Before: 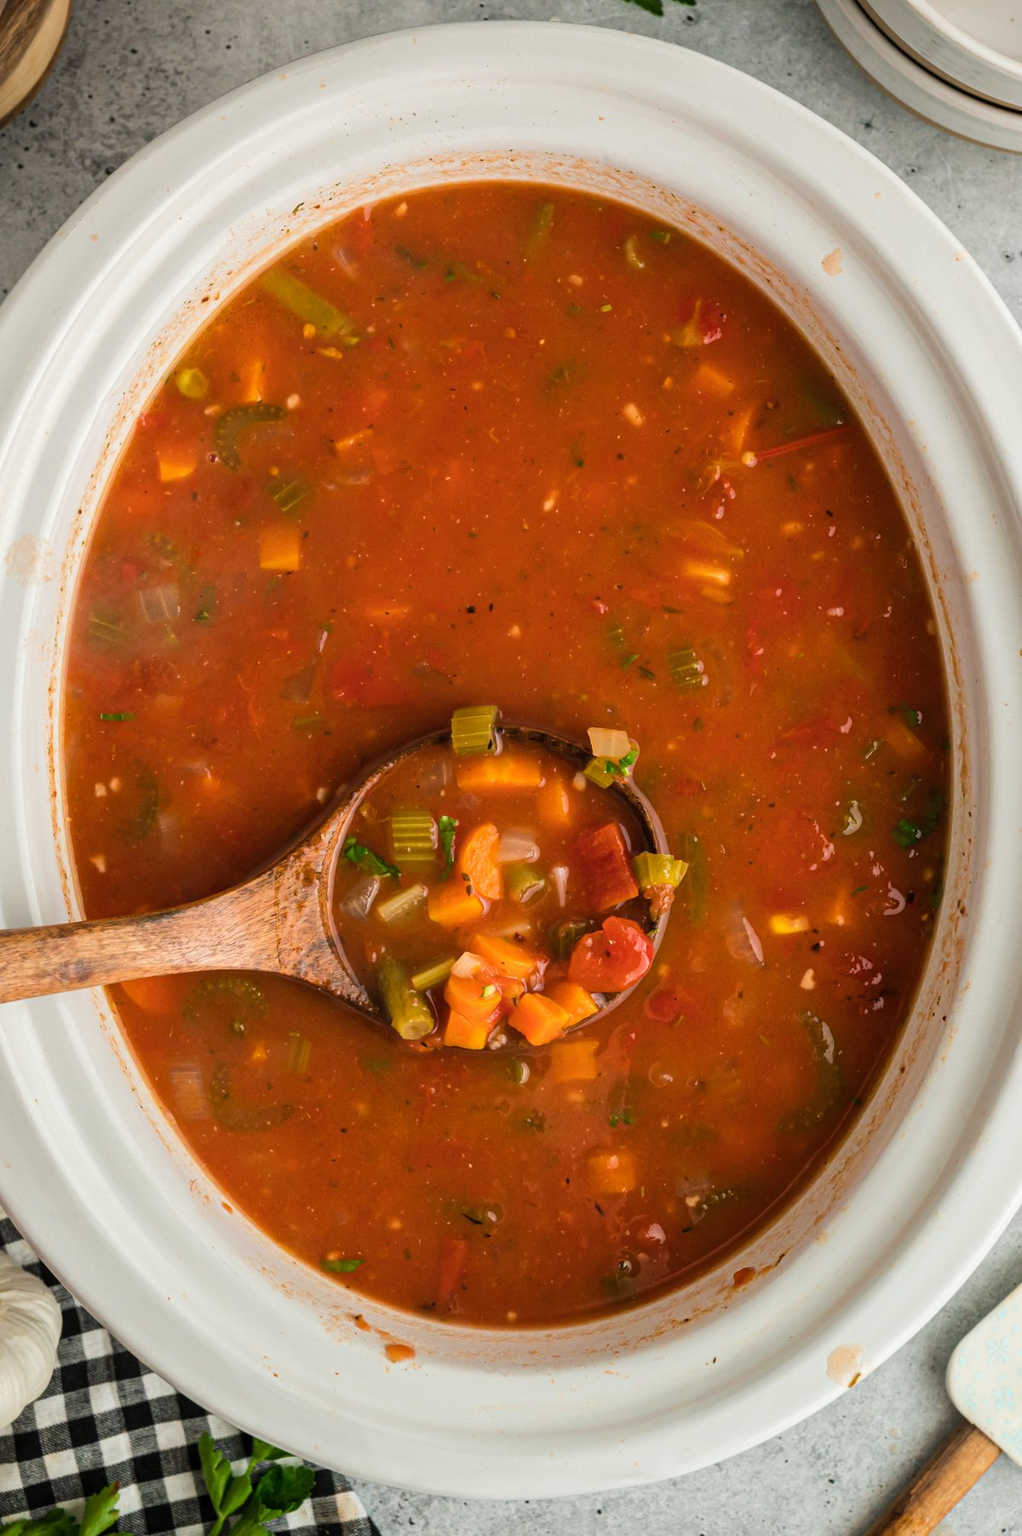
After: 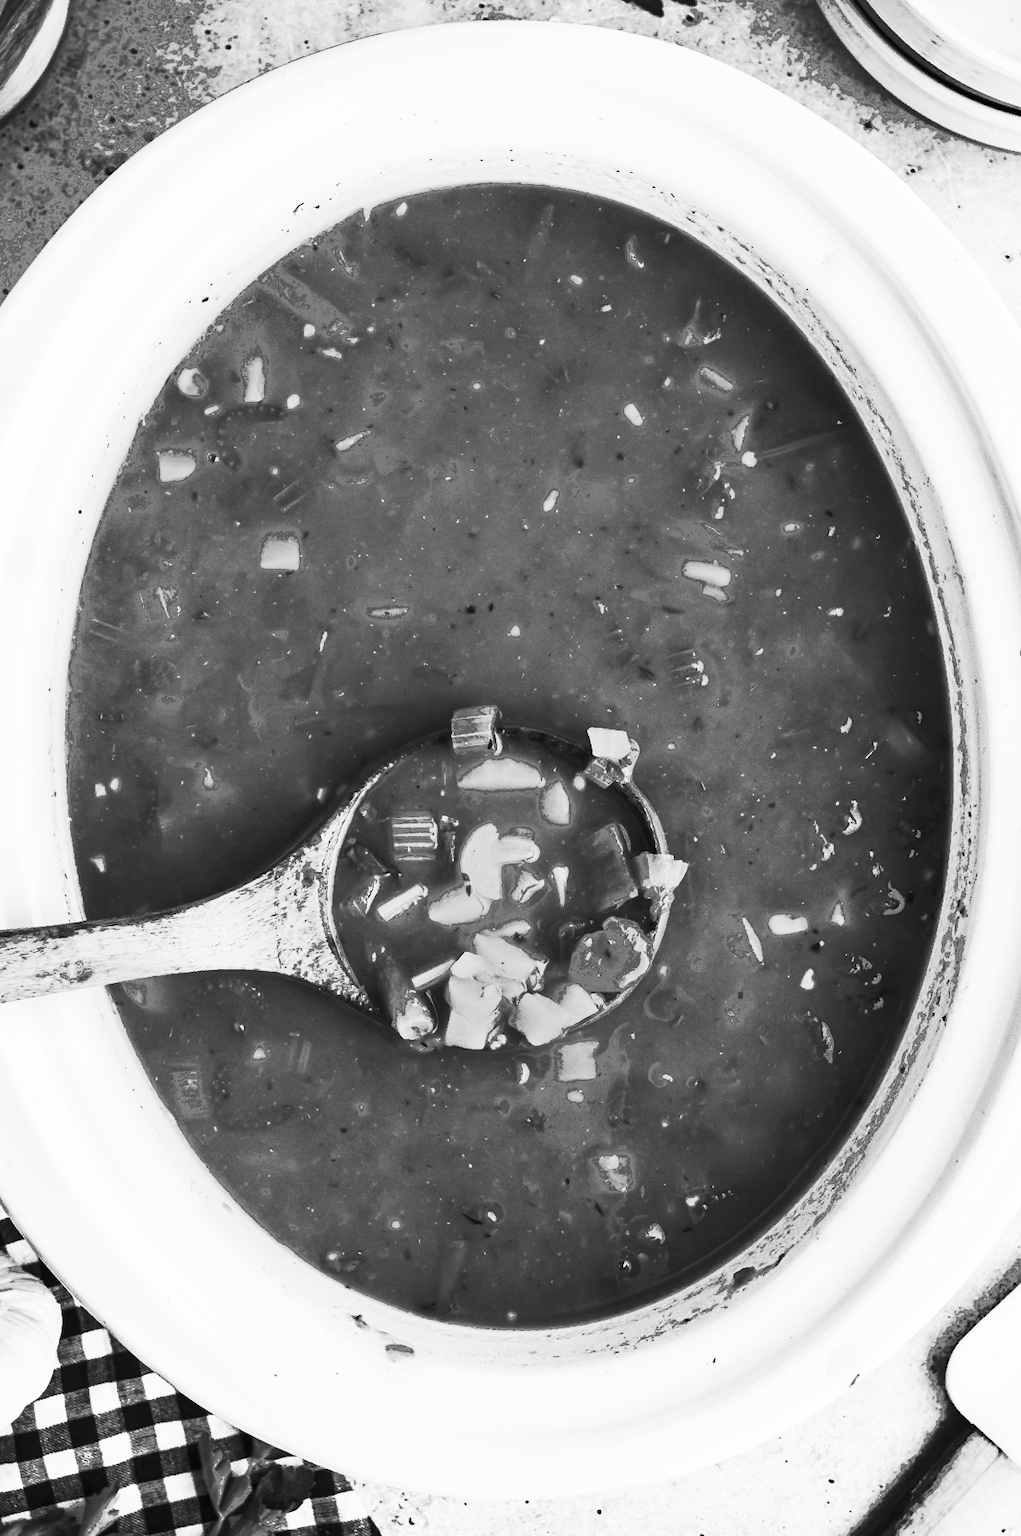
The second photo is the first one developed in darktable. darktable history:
color balance rgb: linear chroma grading › shadows -8%, linear chroma grading › global chroma 10%, perceptual saturation grading › global saturation 2%, perceptual saturation grading › highlights -2%, perceptual saturation grading › mid-tones 4%, perceptual saturation grading › shadows 8%, perceptual brilliance grading › global brilliance 2%, perceptual brilliance grading › highlights -4%, global vibrance 16%, saturation formula JzAzBz (2021)
contrast brightness saturation: contrast 0.83, brightness 0.59, saturation 0.59
fill light: exposure -0.73 EV, center 0.69, width 2.2
monochrome: on, module defaults
shadows and highlights: radius 133.83, soften with gaussian
